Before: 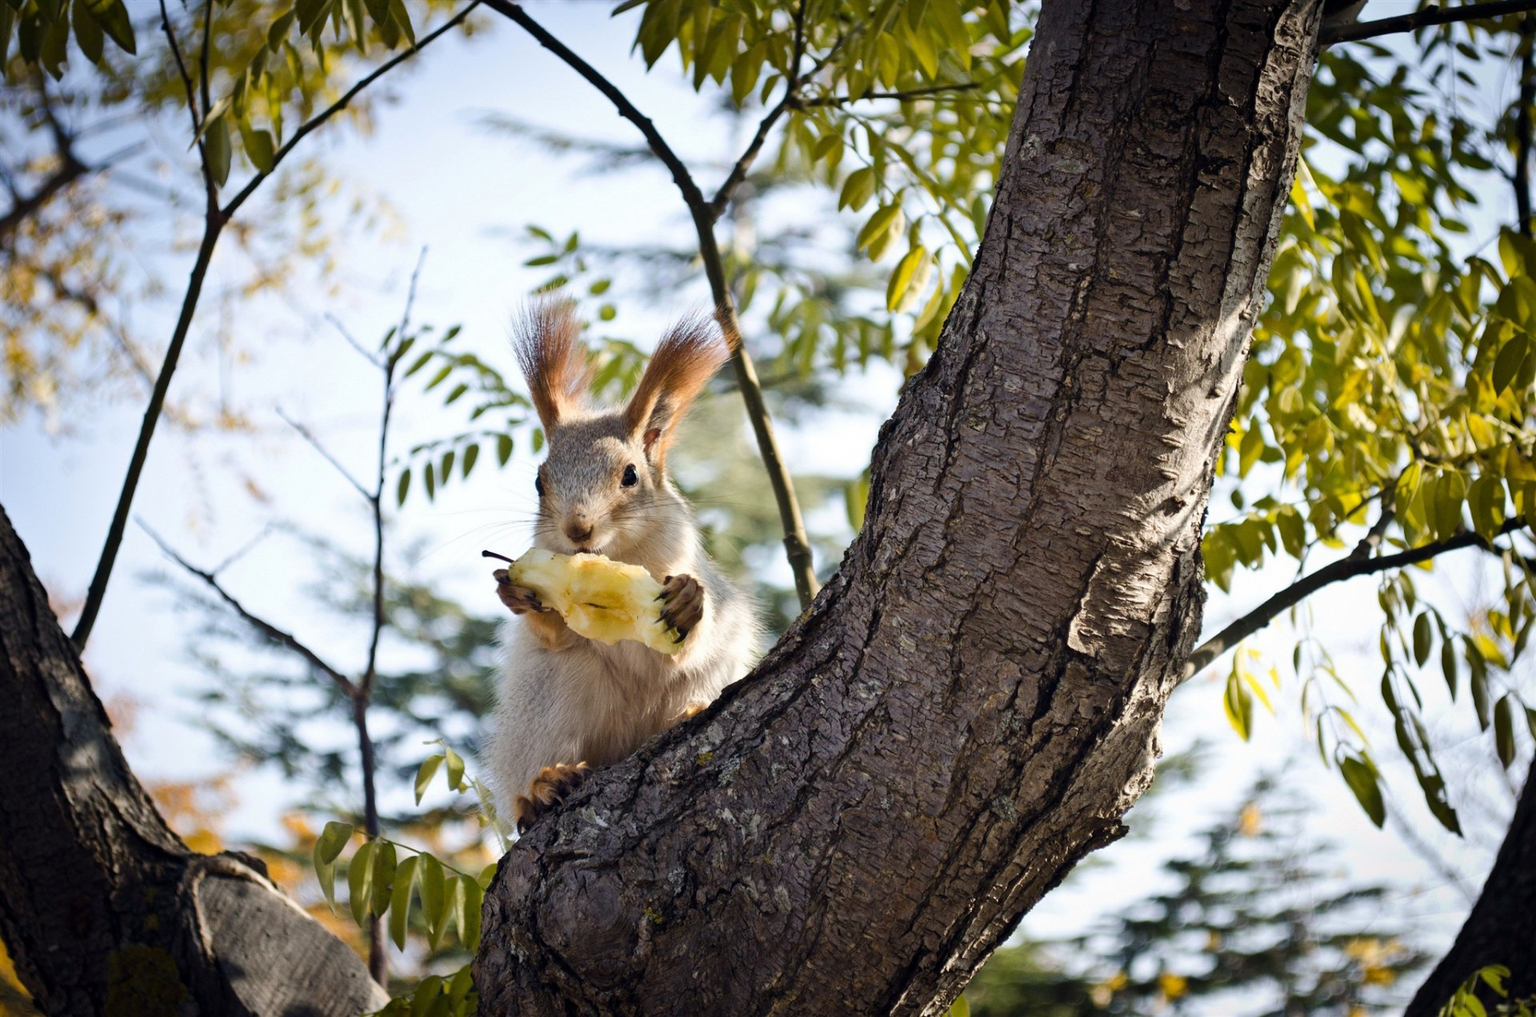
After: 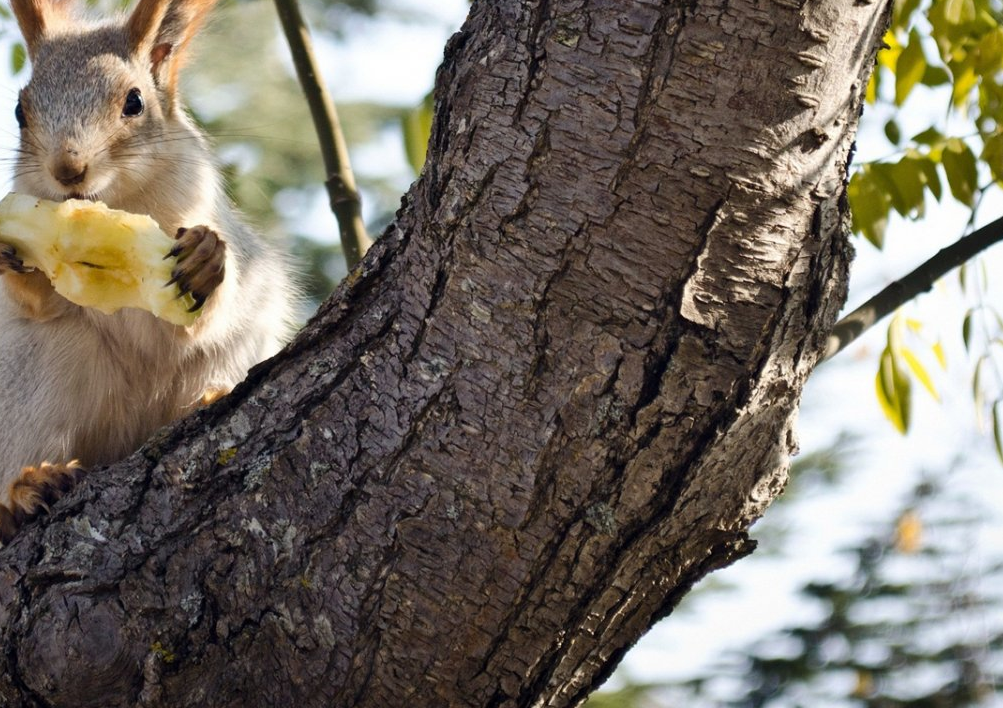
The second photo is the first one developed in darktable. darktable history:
crop: left 34.085%, top 38.768%, right 13.667%, bottom 5.474%
